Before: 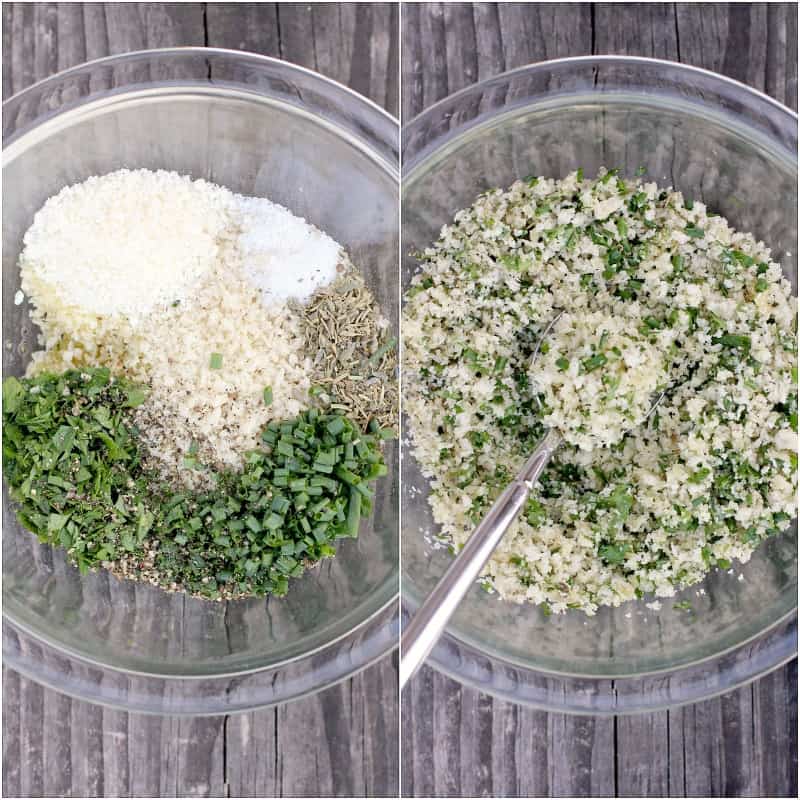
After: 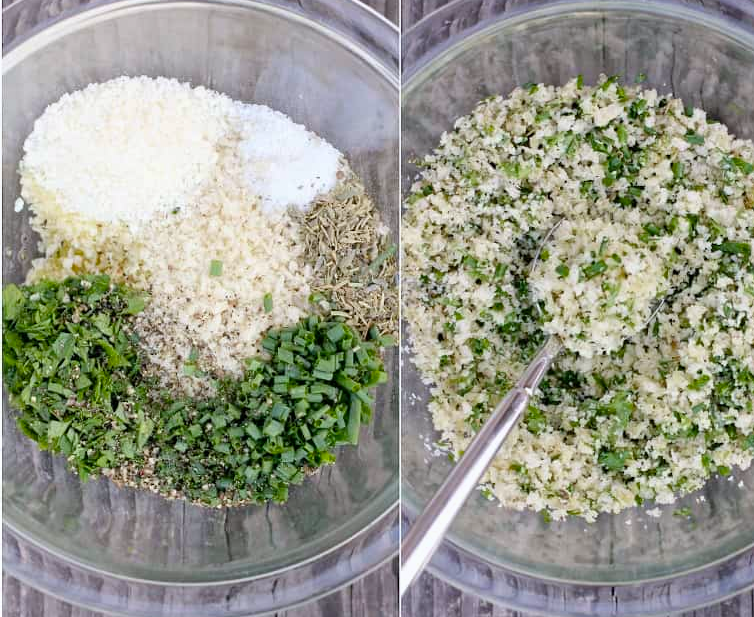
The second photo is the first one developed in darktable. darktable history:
white balance: red 0.988, blue 1.017
color balance rgb: linear chroma grading › shadows -8%, linear chroma grading › global chroma 10%, perceptual saturation grading › global saturation 2%, perceptual saturation grading › highlights -2%, perceptual saturation grading › mid-tones 4%, perceptual saturation grading › shadows 8%, perceptual brilliance grading › global brilliance 2%, perceptual brilliance grading › highlights -4%, global vibrance 16%, saturation formula JzAzBz (2021)
crop and rotate: angle 0.03°, top 11.643%, right 5.651%, bottom 11.189%
